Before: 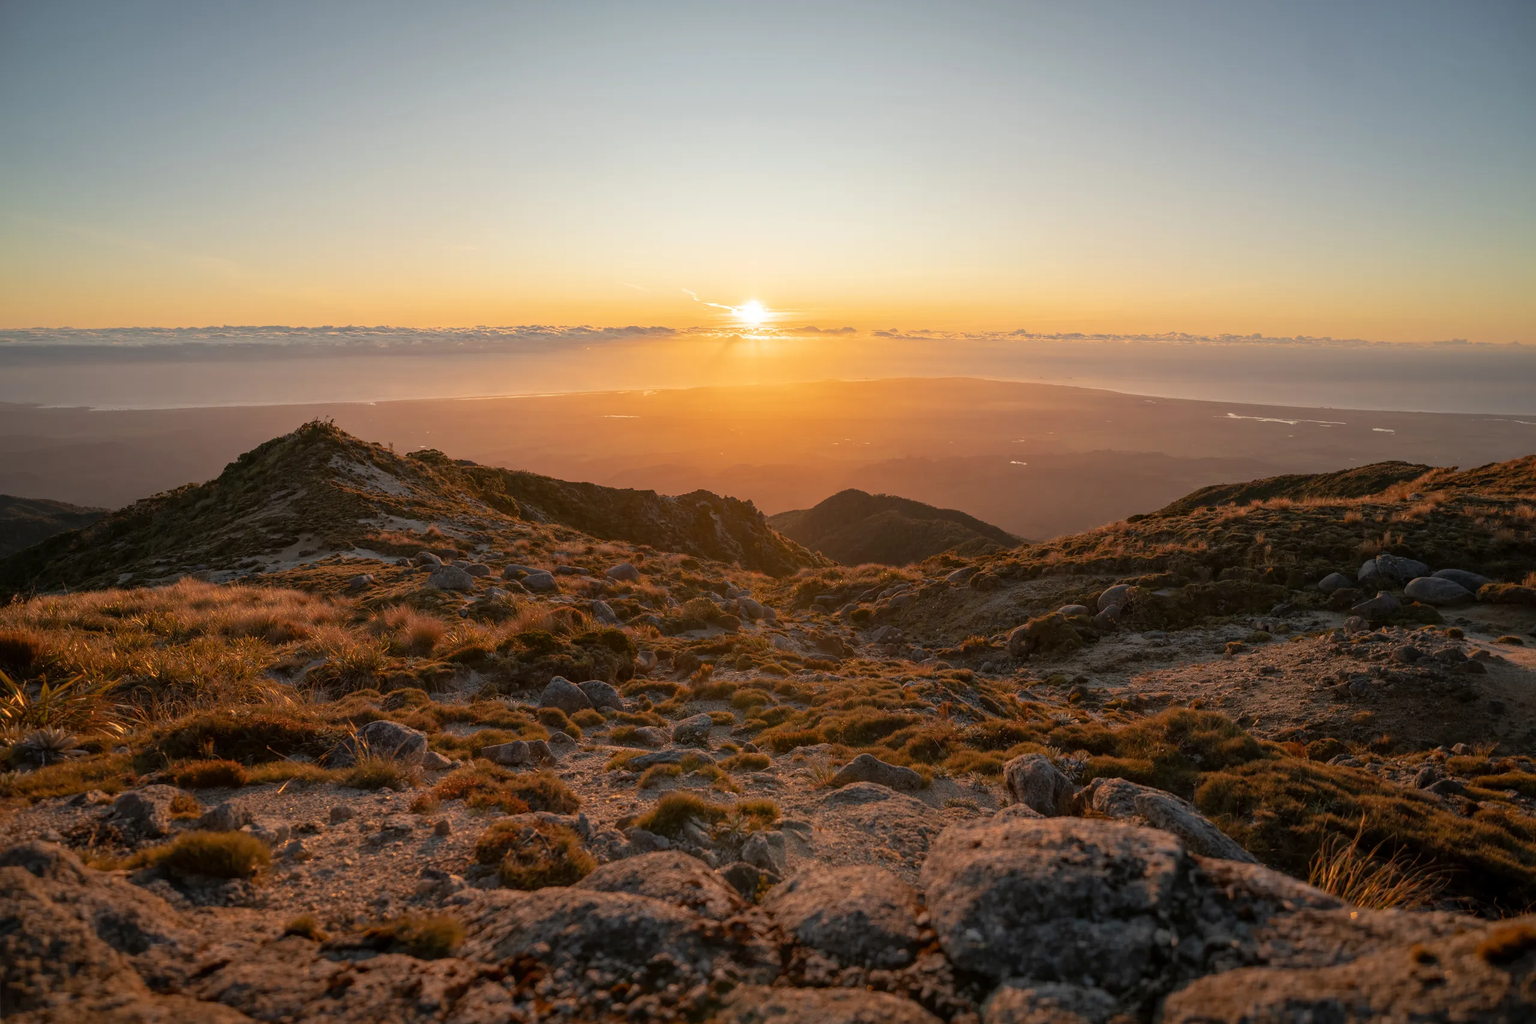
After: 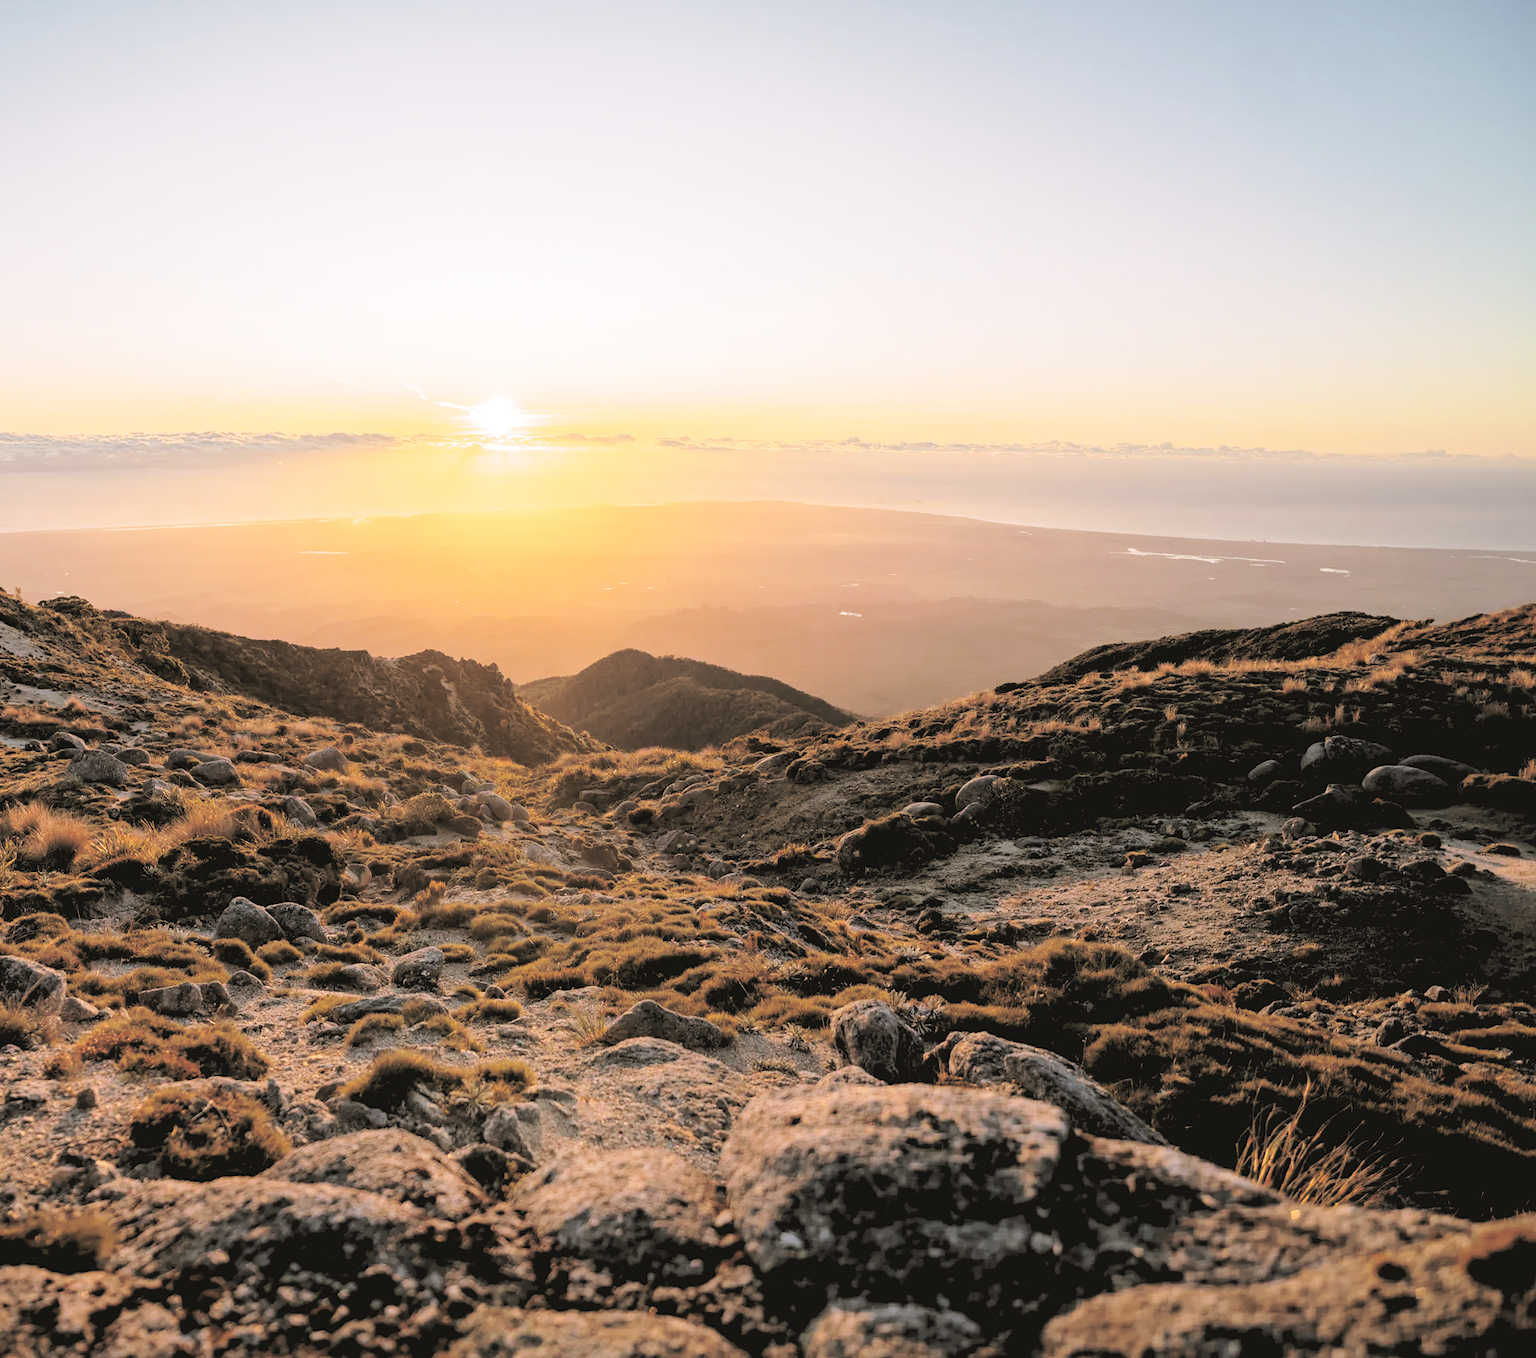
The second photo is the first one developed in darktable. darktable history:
white balance: red 1.004, blue 1.024
split-toning: shadows › hue 46.8°, shadows › saturation 0.17, highlights › hue 316.8°, highlights › saturation 0.27, balance -51.82
crop and rotate: left 24.6%
rgb levels: levels [[0.013, 0.434, 0.89], [0, 0.5, 1], [0, 0.5, 1]]
base curve: curves: ch0 [(0, 0.007) (0.028, 0.063) (0.121, 0.311) (0.46, 0.743) (0.859, 0.957) (1, 1)], preserve colors none
local contrast: mode bilateral grid, contrast 15, coarseness 36, detail 105%, midtone range 0.2
